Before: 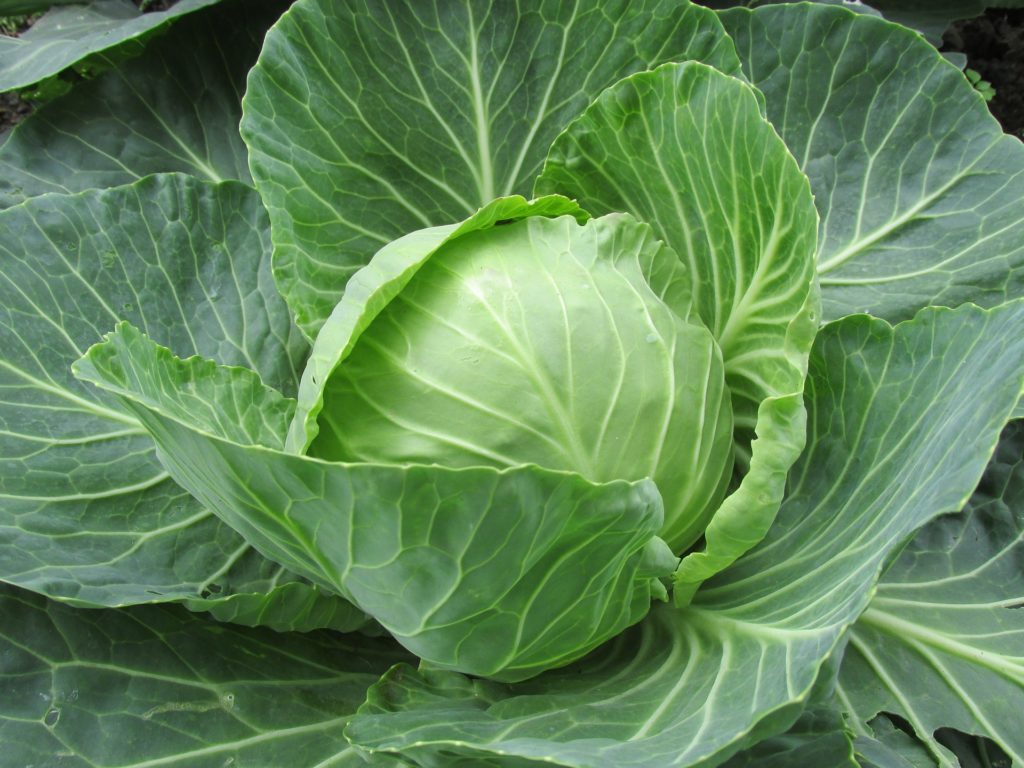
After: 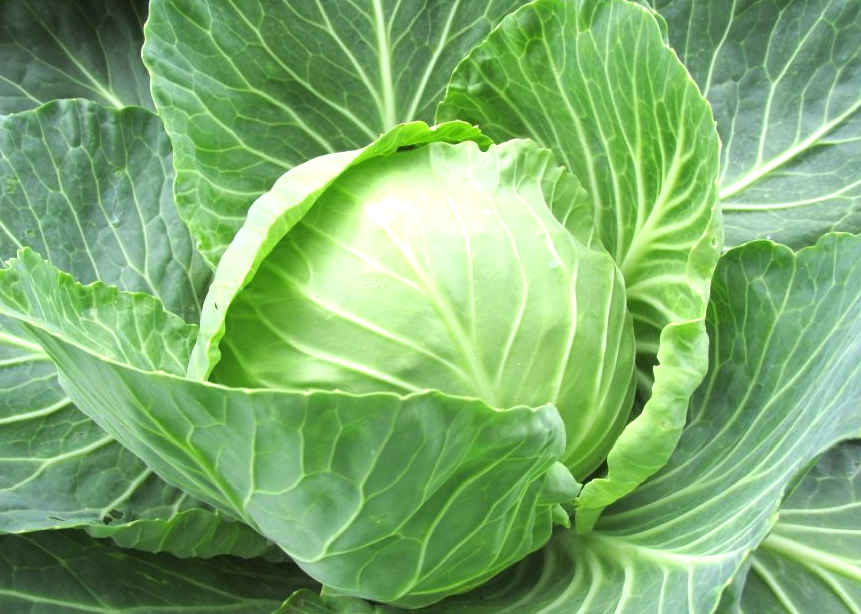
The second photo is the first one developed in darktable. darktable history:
exposure: black level correction 0, exposure 0.702 EV, compensate highlight preservation false
crop and rotate: left 9.629%, top 9.706%, right 6.209%, bottom 10.219%
